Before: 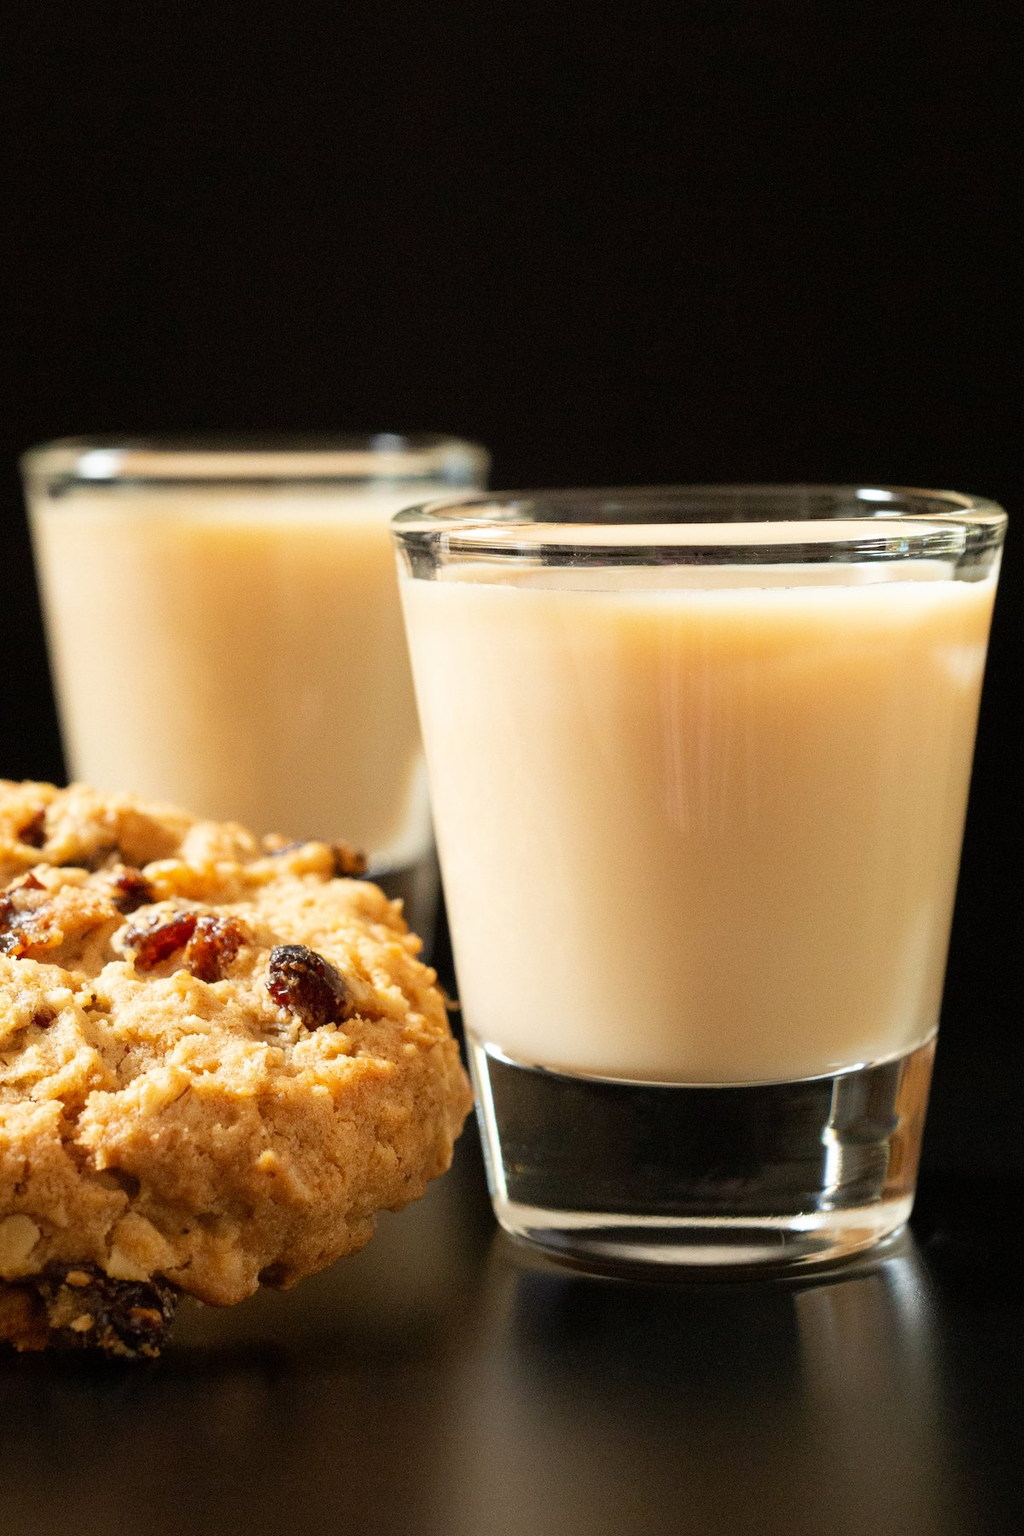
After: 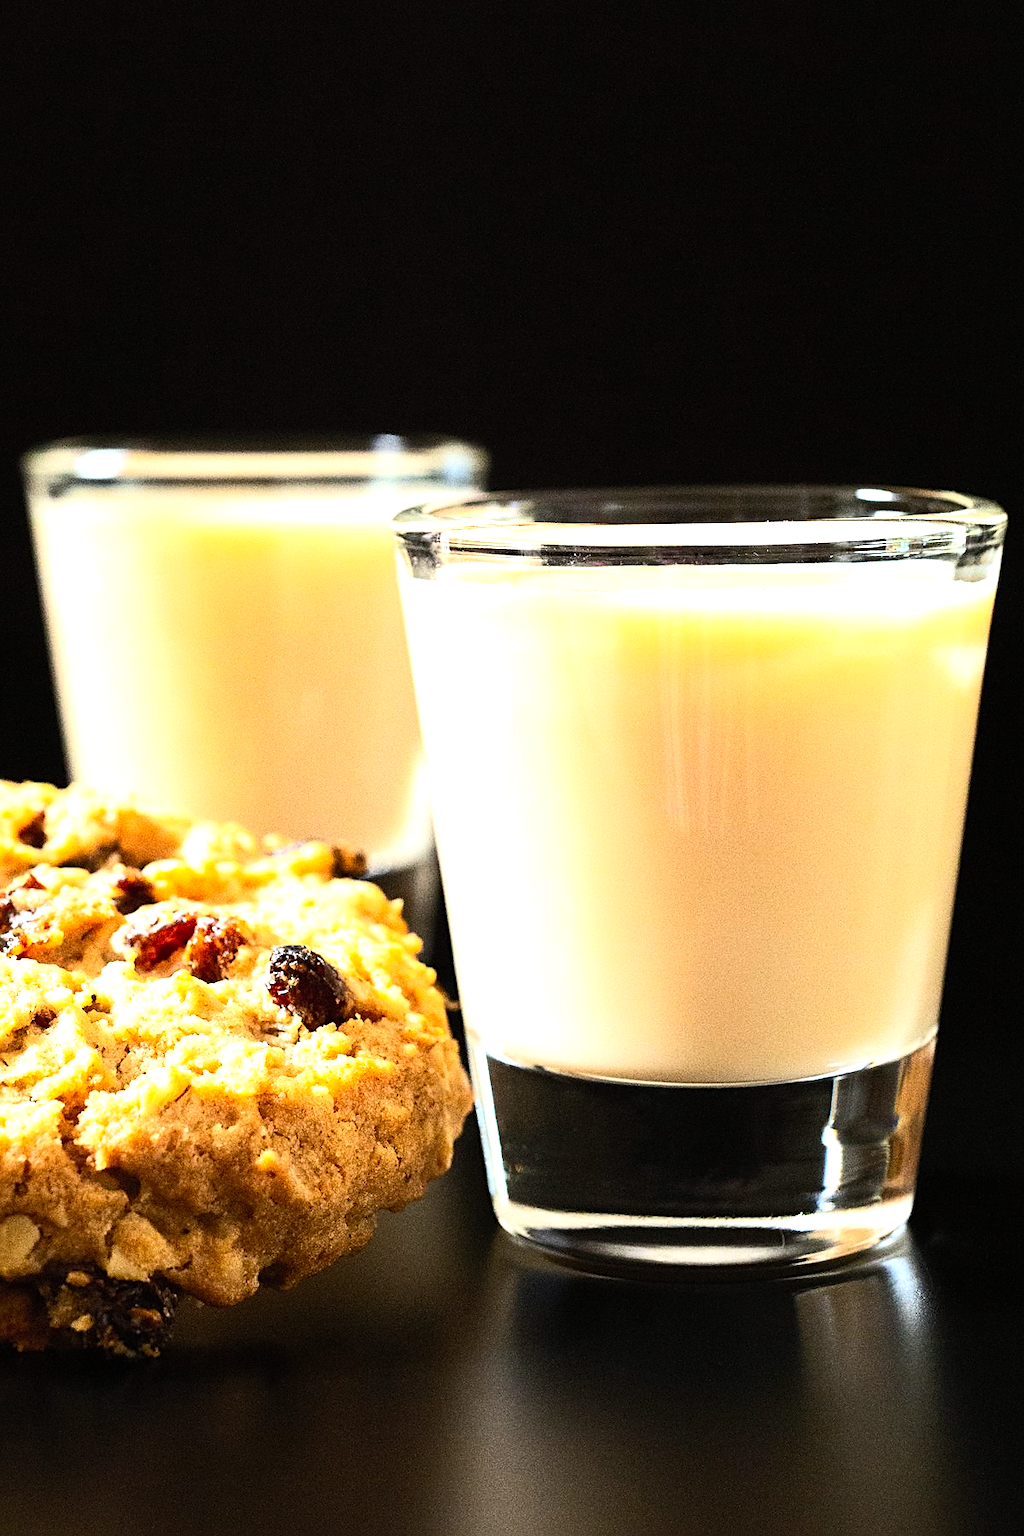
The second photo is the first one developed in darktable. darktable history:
sharpen: on, module defaults
tone equalizer: -8 EV -1.08 EV, -7 EV -1.01 EV, -6 EV -0.867 EV, -5 EV -0.578 EV, -3 EV 0.578 EV, -2 EV 0.867 EV, -1 EV 1.01 EV, +0 EV 1.08 EV, edges refinement/feathering 500, mask exposure compensation -1.57 EV, preserve details no
white balance: red 0.954, blue 1.079
contrast brightness saturation: contrast 0.2, brightness 0.16, saturation 0.22
